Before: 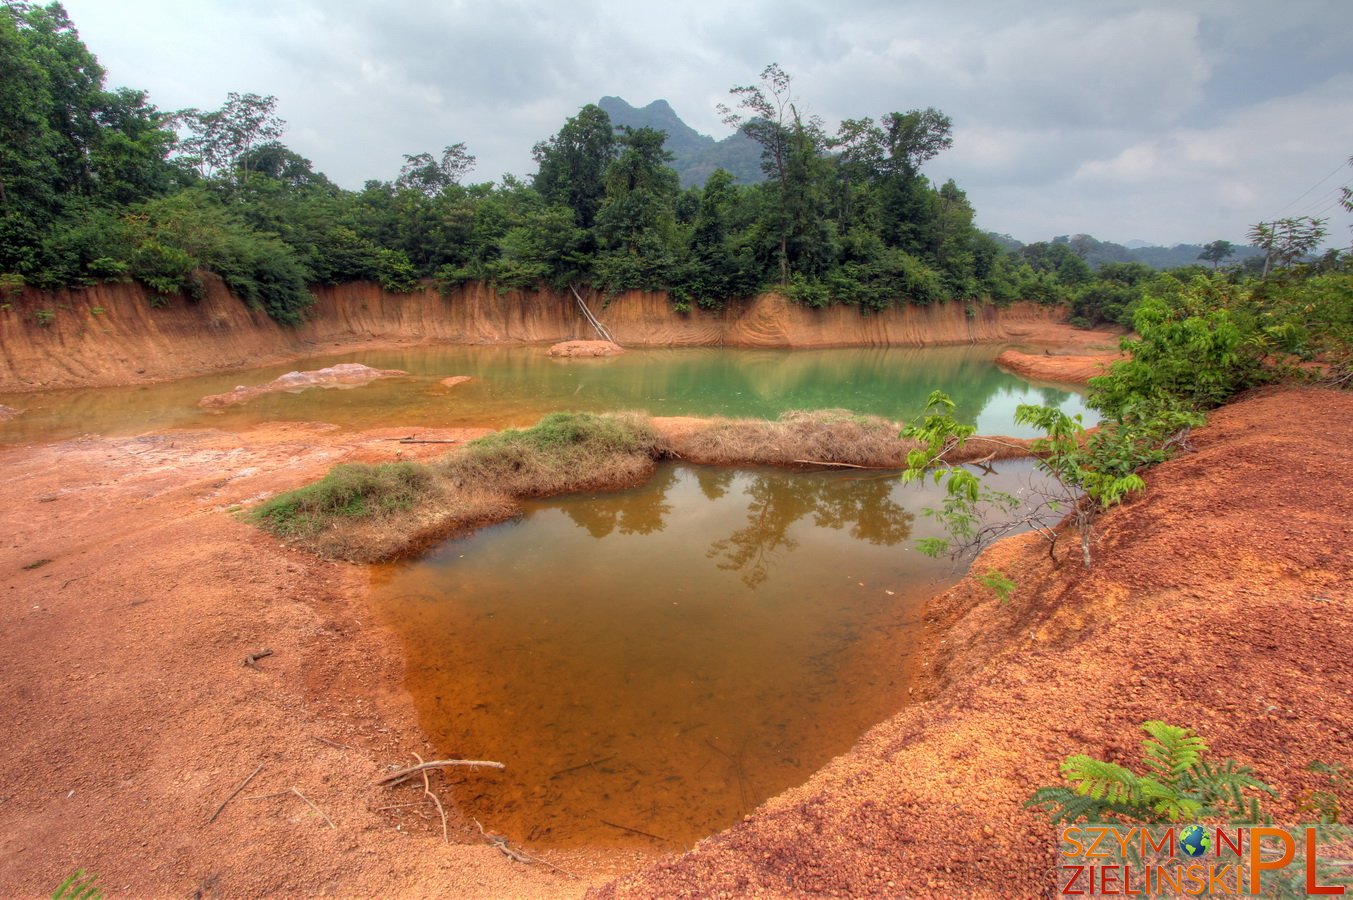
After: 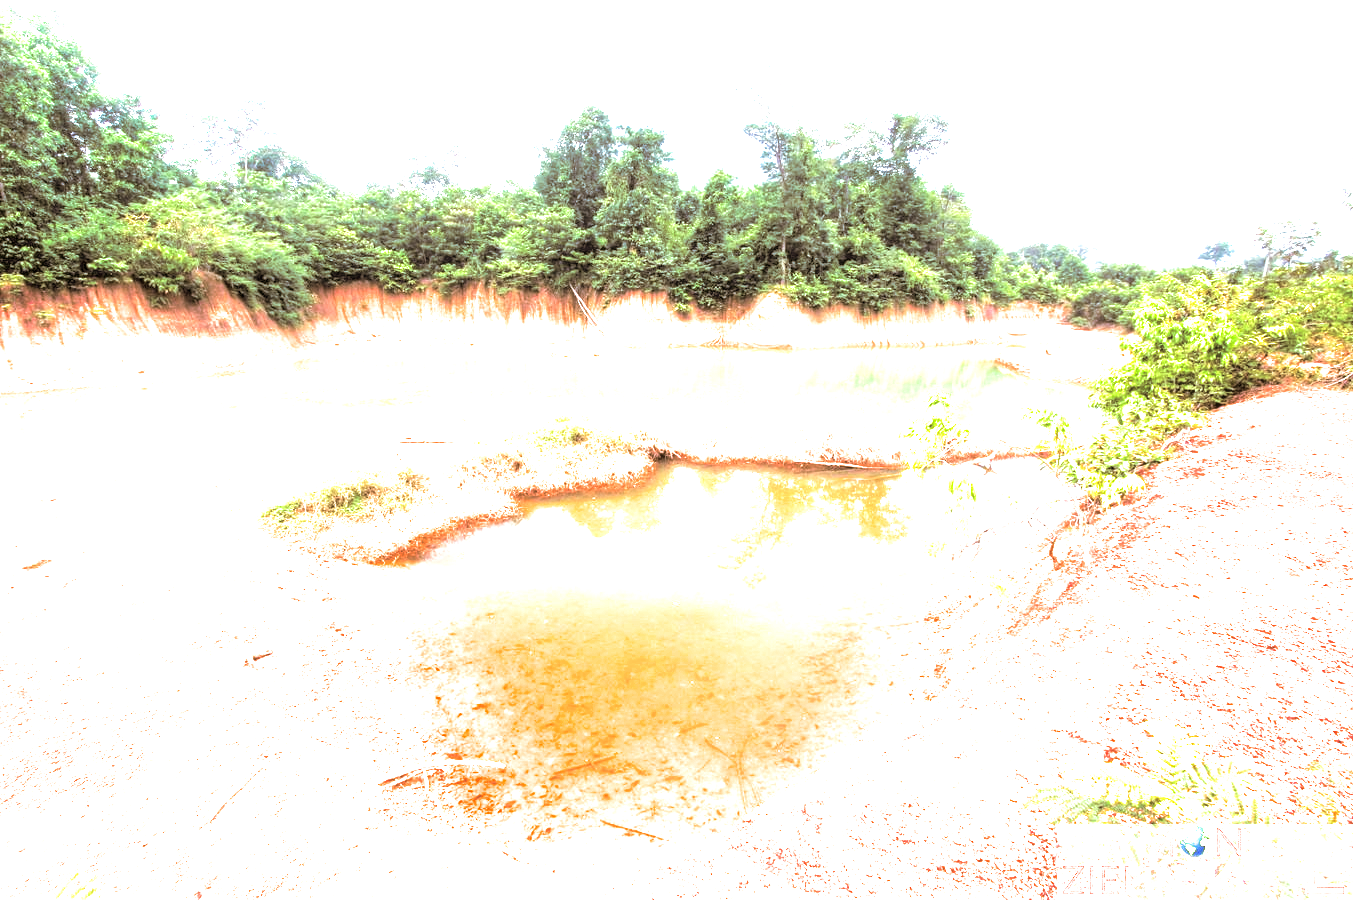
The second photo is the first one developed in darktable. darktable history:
split-toning: shadows › hue 37.98°, highlights › hue 185.58°, balance -55.261
exposure: exposure 3 EV, compensate highlight preservation false
